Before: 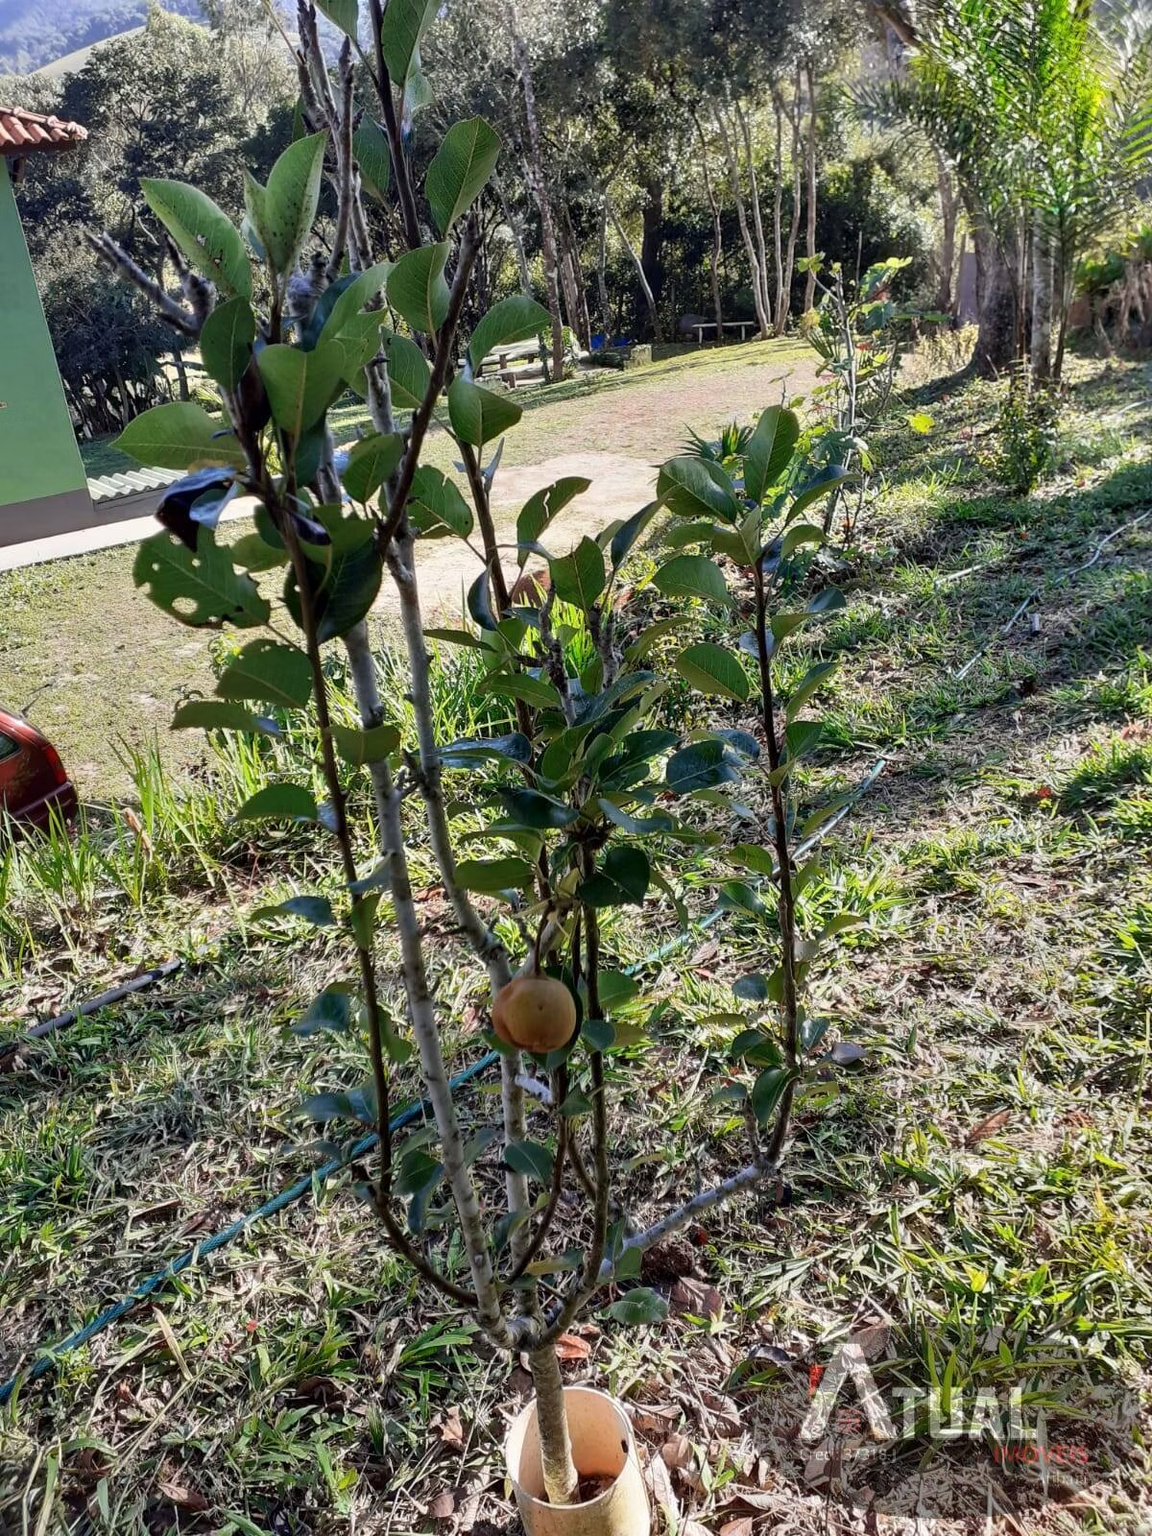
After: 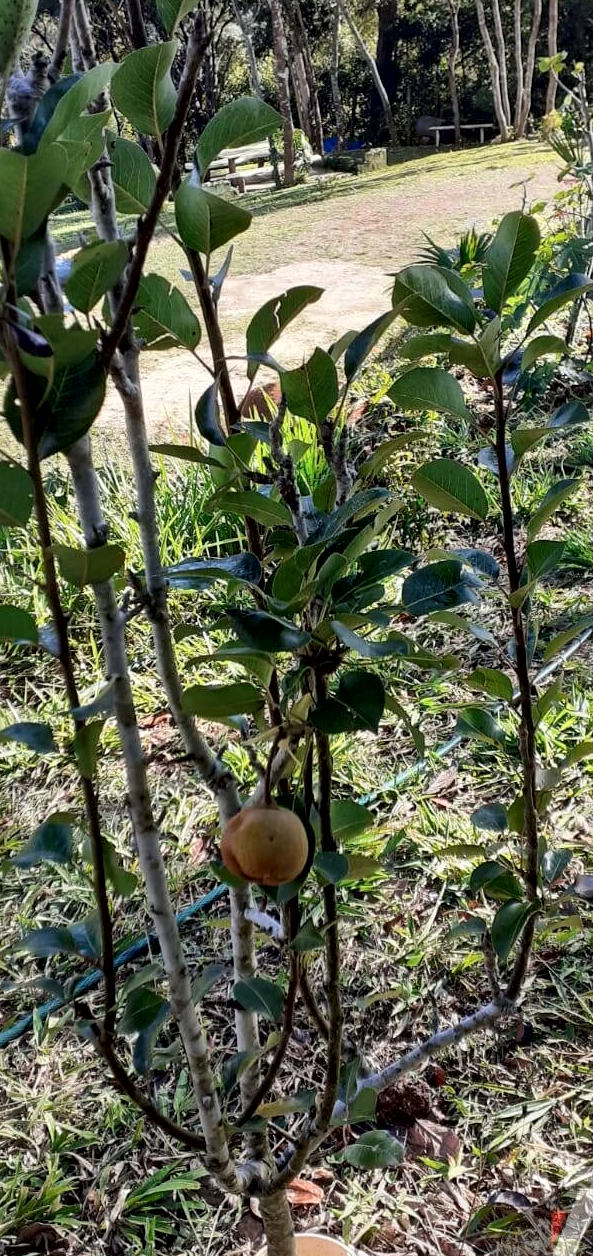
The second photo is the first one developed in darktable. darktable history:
local contrast: mode bilateral grid, contrast 25, coarseness 60, detail 151%, midtone range 0.2
crop and rotate: angle 0.02°, left 24.353%, top 13.219%, right 26.156%, bottom 8.224%
